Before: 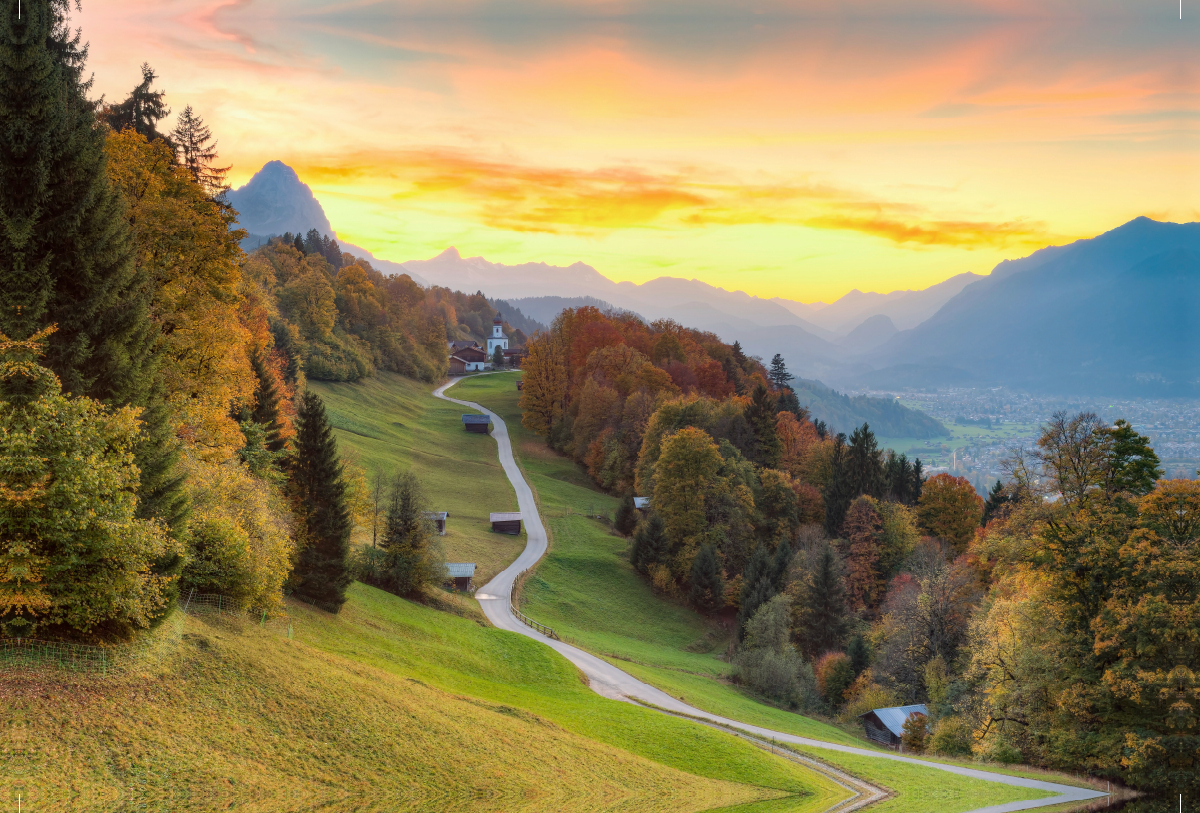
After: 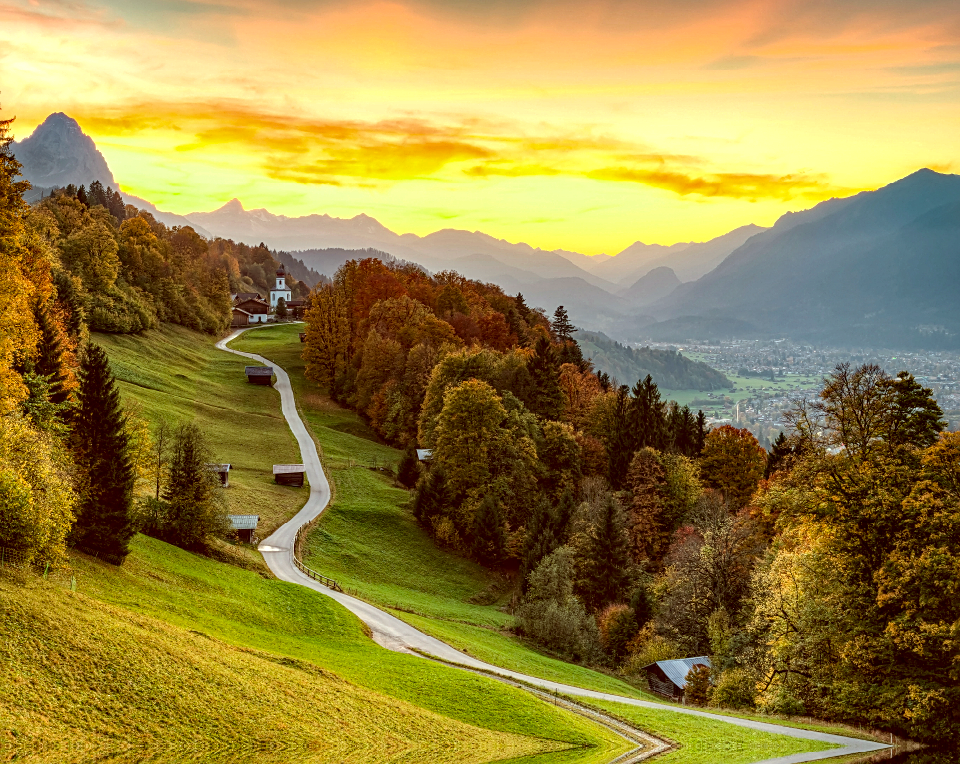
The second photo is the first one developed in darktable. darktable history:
haze removal: compatibility mode true, adaptive false
local contrast: detail 142%
color balance rgb: shadows lift › luminance -19.814%, perceptual saturation grading › global saturation 0.361%, contrast 4.642%
sharpen: on, module defaults
crop and rotate: left 18.125%, top 5.964%, right 1.809%
color correction: highlights a* -6.08, highlights b* 9.51, shadows a* 10.83, shadows b* 24.05
